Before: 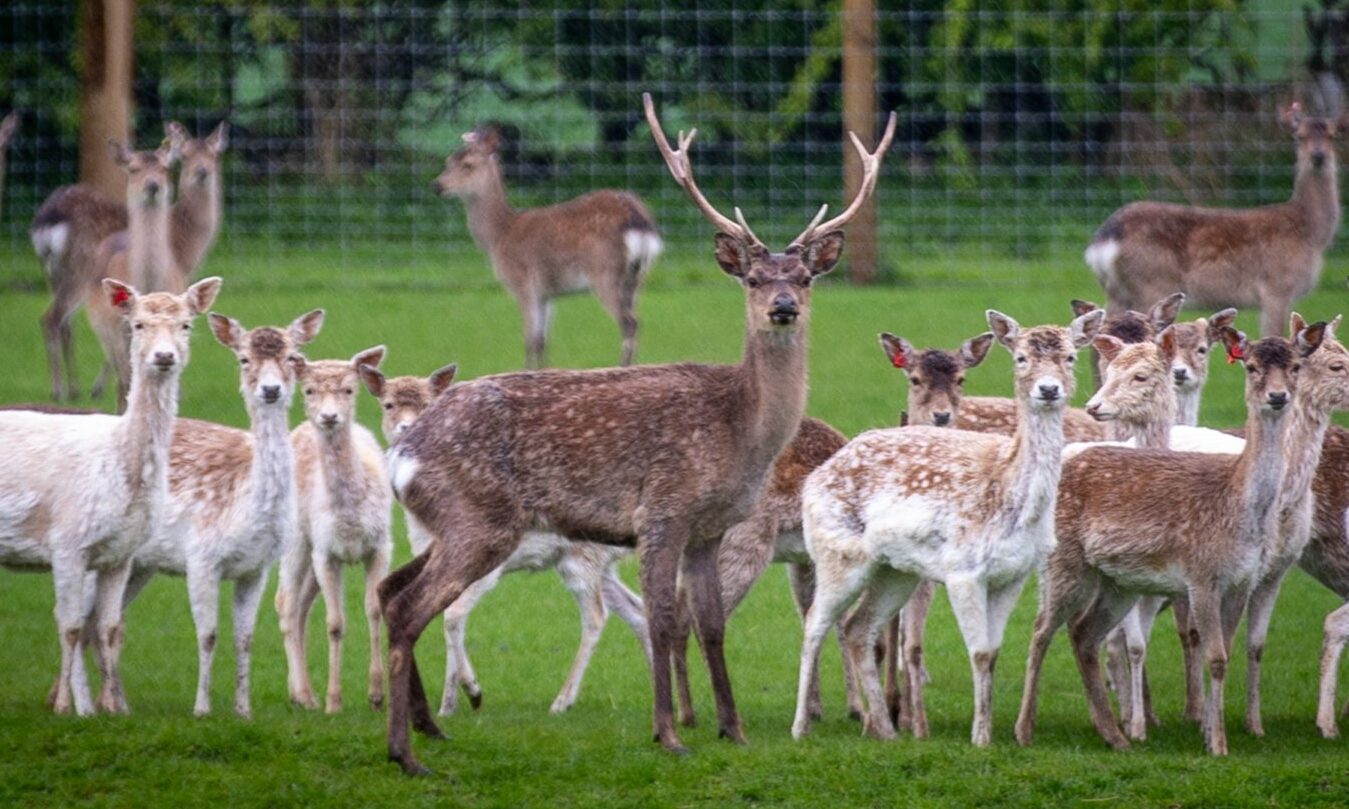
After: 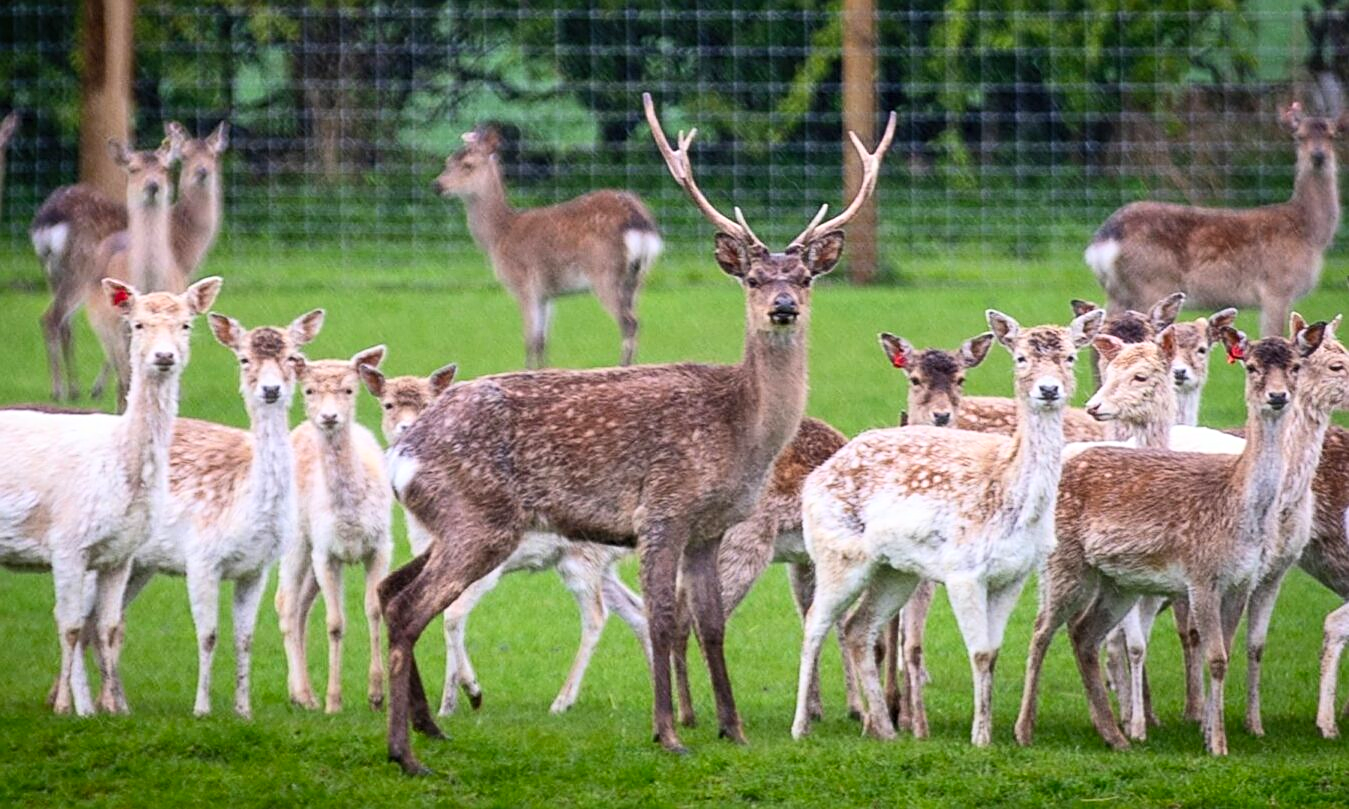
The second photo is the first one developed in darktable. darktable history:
sharpen: on, module defaults
contrast brightness saturation: contrast 0.198, brightness 0.163, saturation 0.216
